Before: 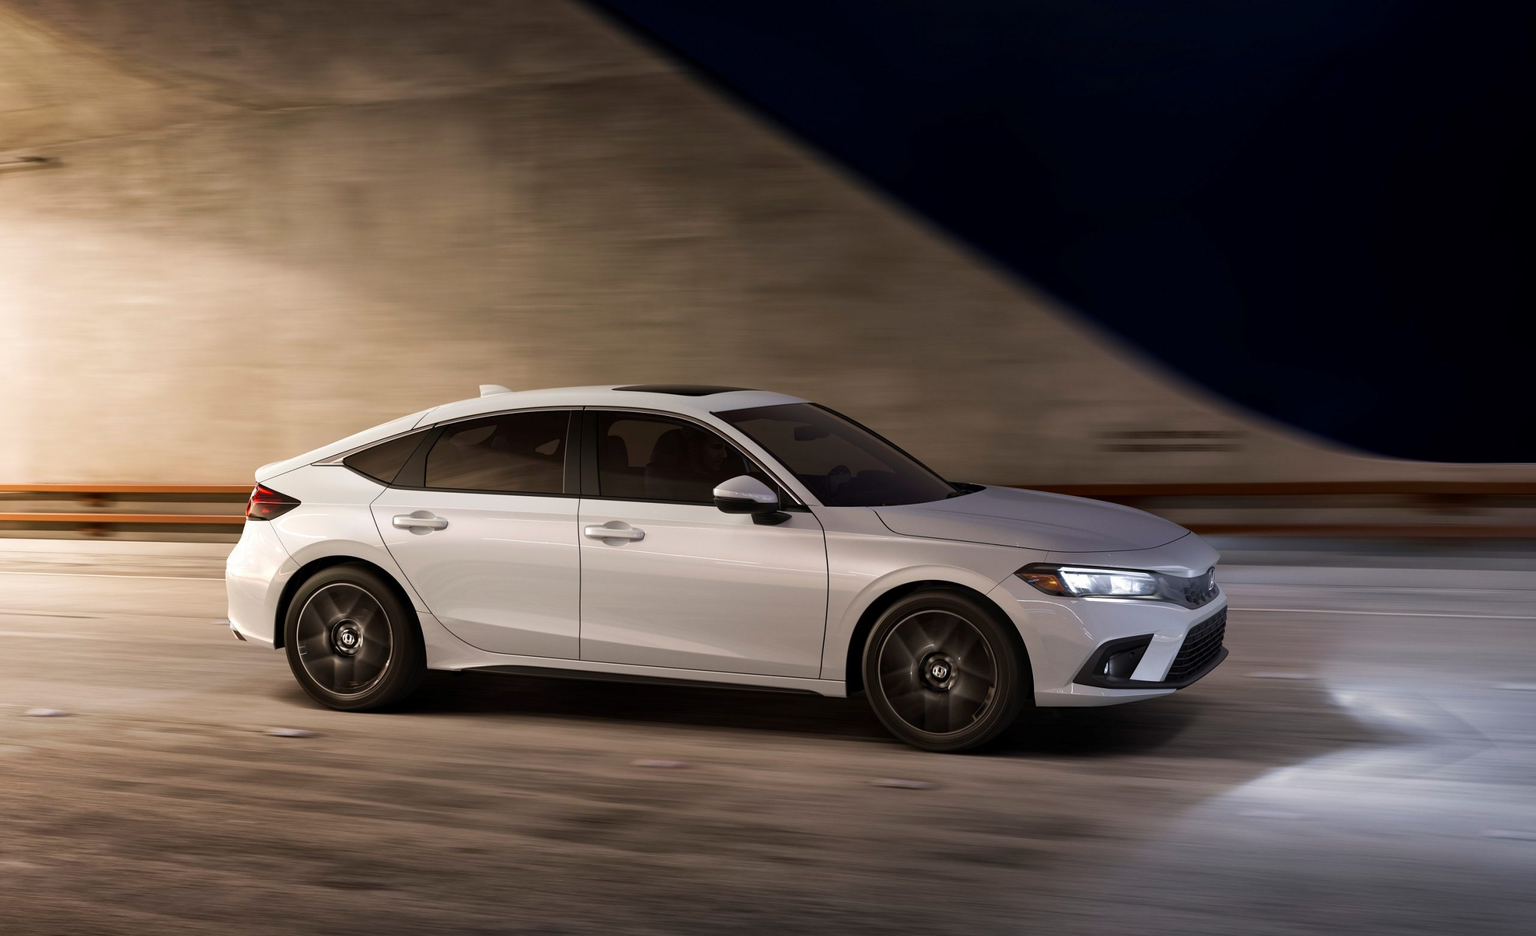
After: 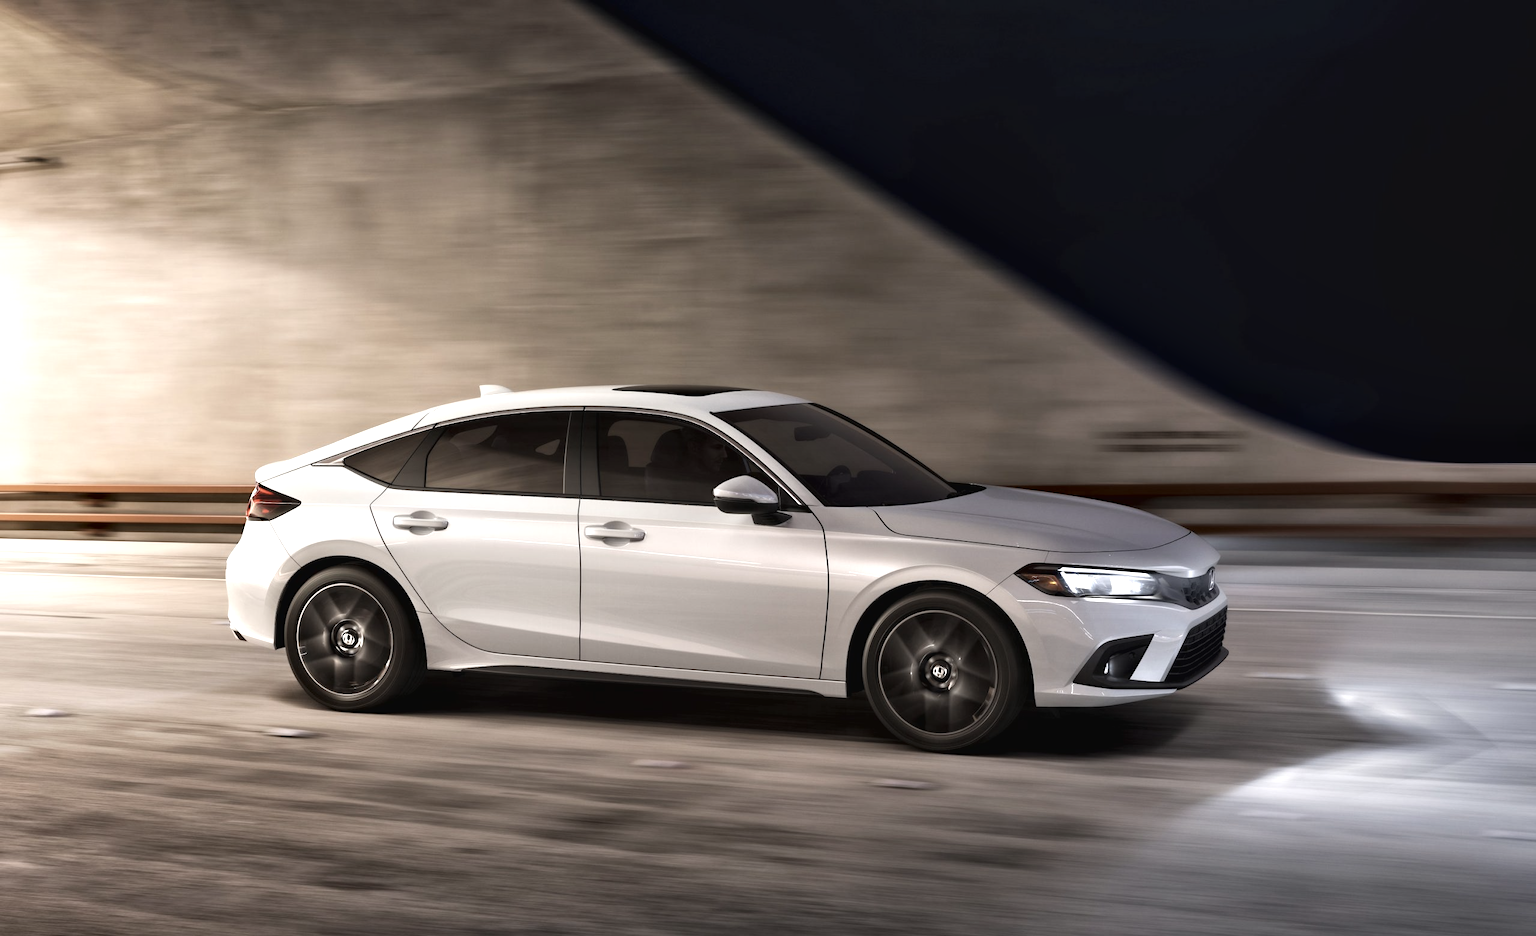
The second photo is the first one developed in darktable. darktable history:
exposure: black level correction -0.002, exposure 0.541 EV, compensate highlight preservation false
contrast equalizer: octaves 7, y [[0.513, 0.565, 0.608, 0.562, 0.512, 0.5], [0.5 ×6], [0.5, 0.5, 0.5, 0.528, 0.598, 0.658], [0 ×6], [0 ×6]]
contrast brightness saturation: contrast -0.046, saturation -0.419
